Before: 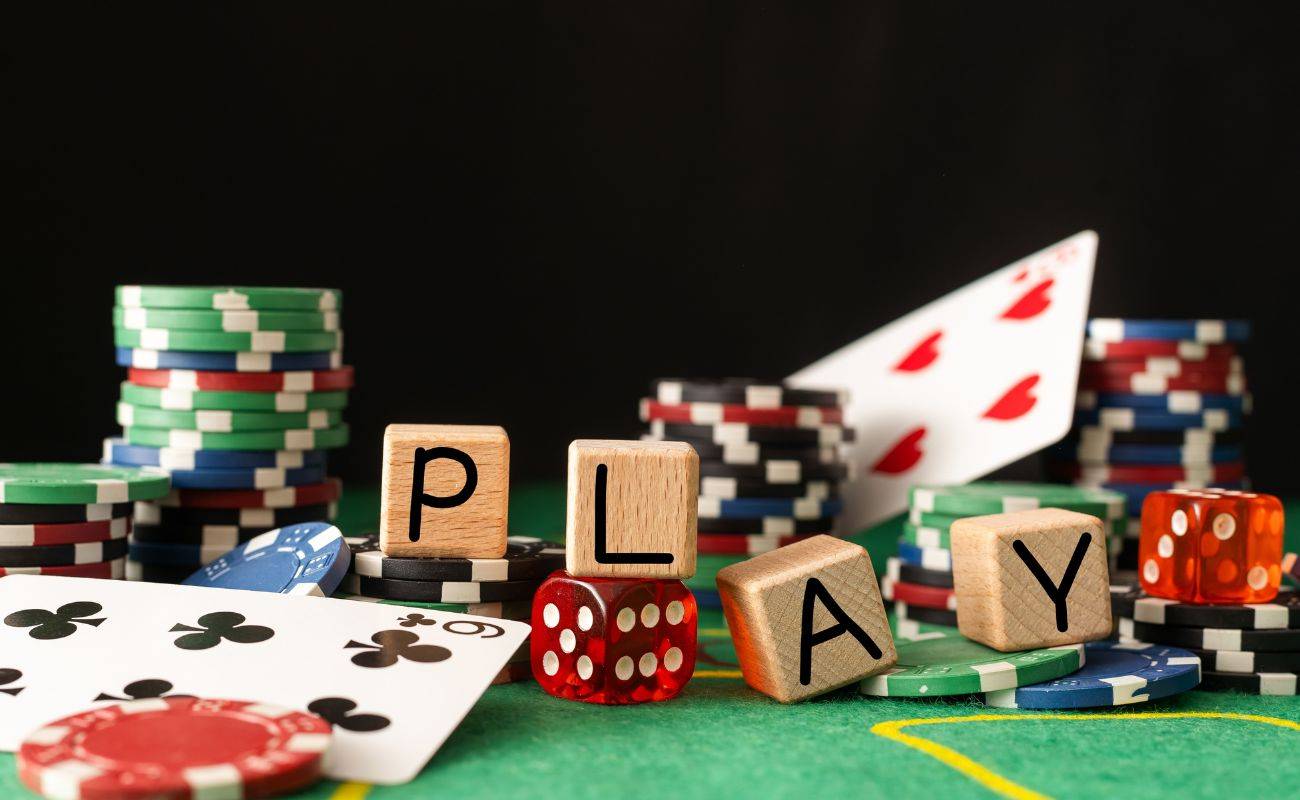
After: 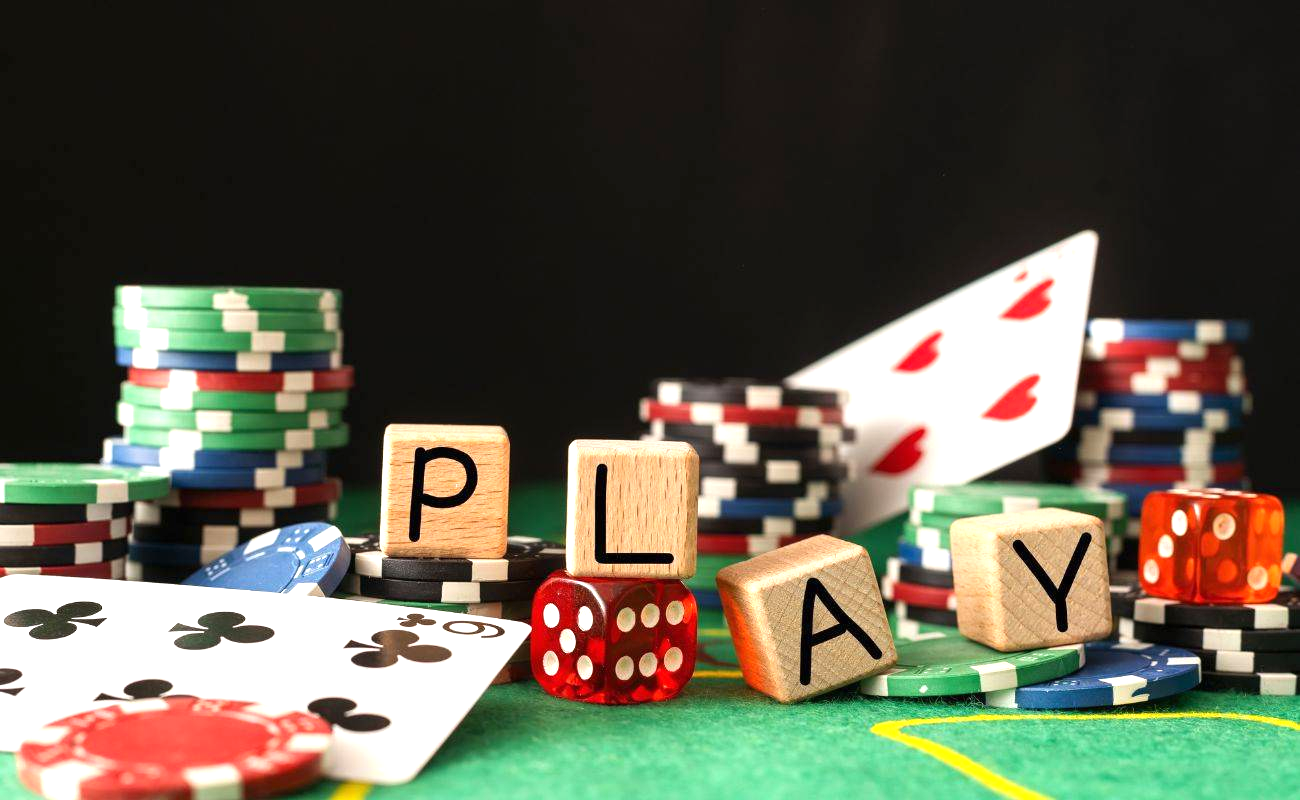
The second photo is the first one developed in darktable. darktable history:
exposure: black level correction 0, exposure 0.594 EV, compensate highlight preservation false
